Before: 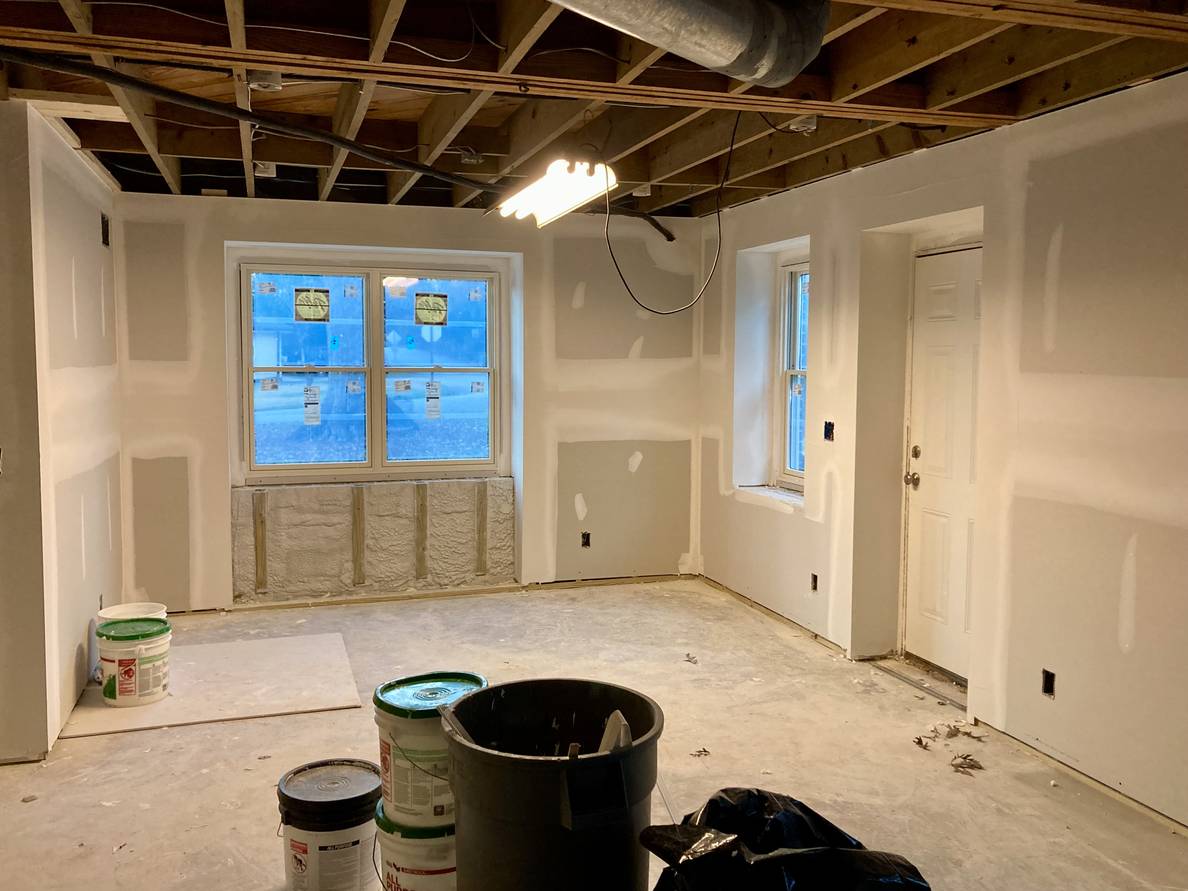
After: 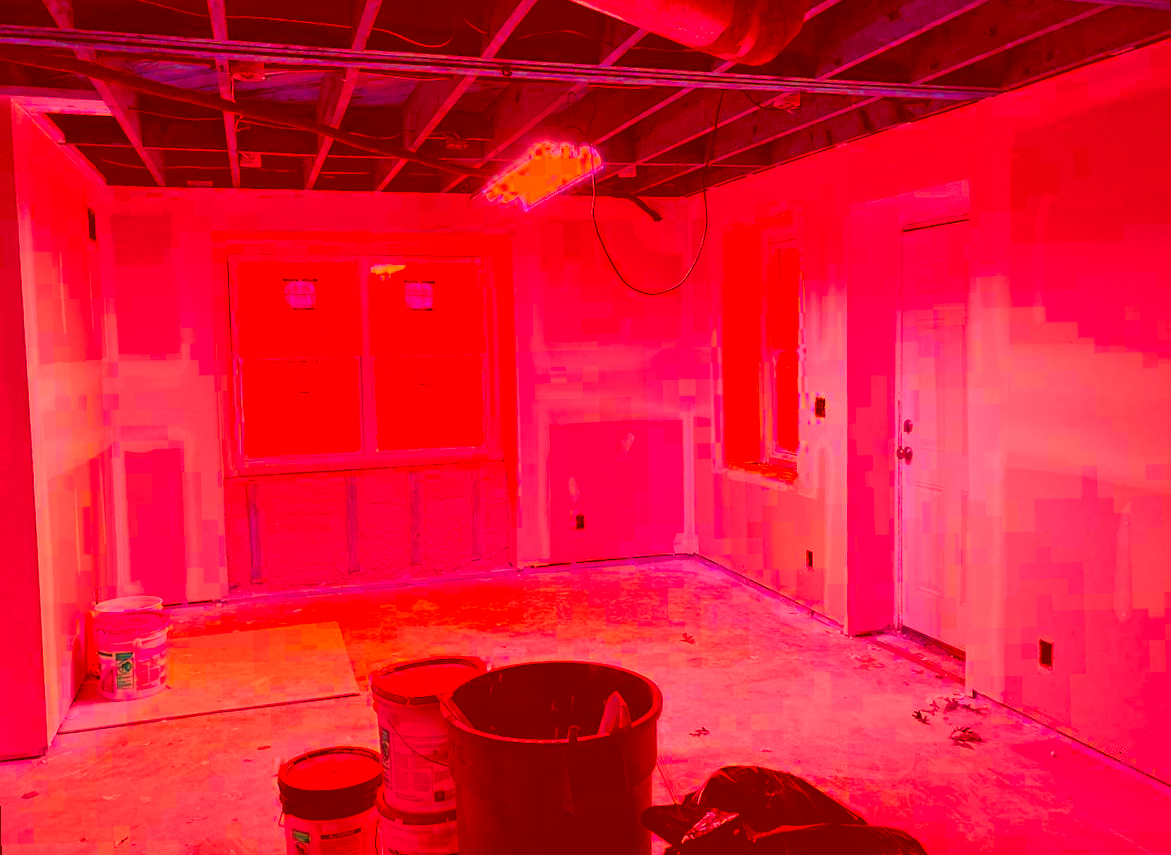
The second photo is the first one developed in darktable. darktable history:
color correction: highlights a* -39.68, highlights b* -40, shadows a* -40, shadows b* -40, saturation -3
rotate and perspective: rotation -1.42°, crop left 0.016, crop right 0.984, crop top 0.035, crop bottom 0.965
